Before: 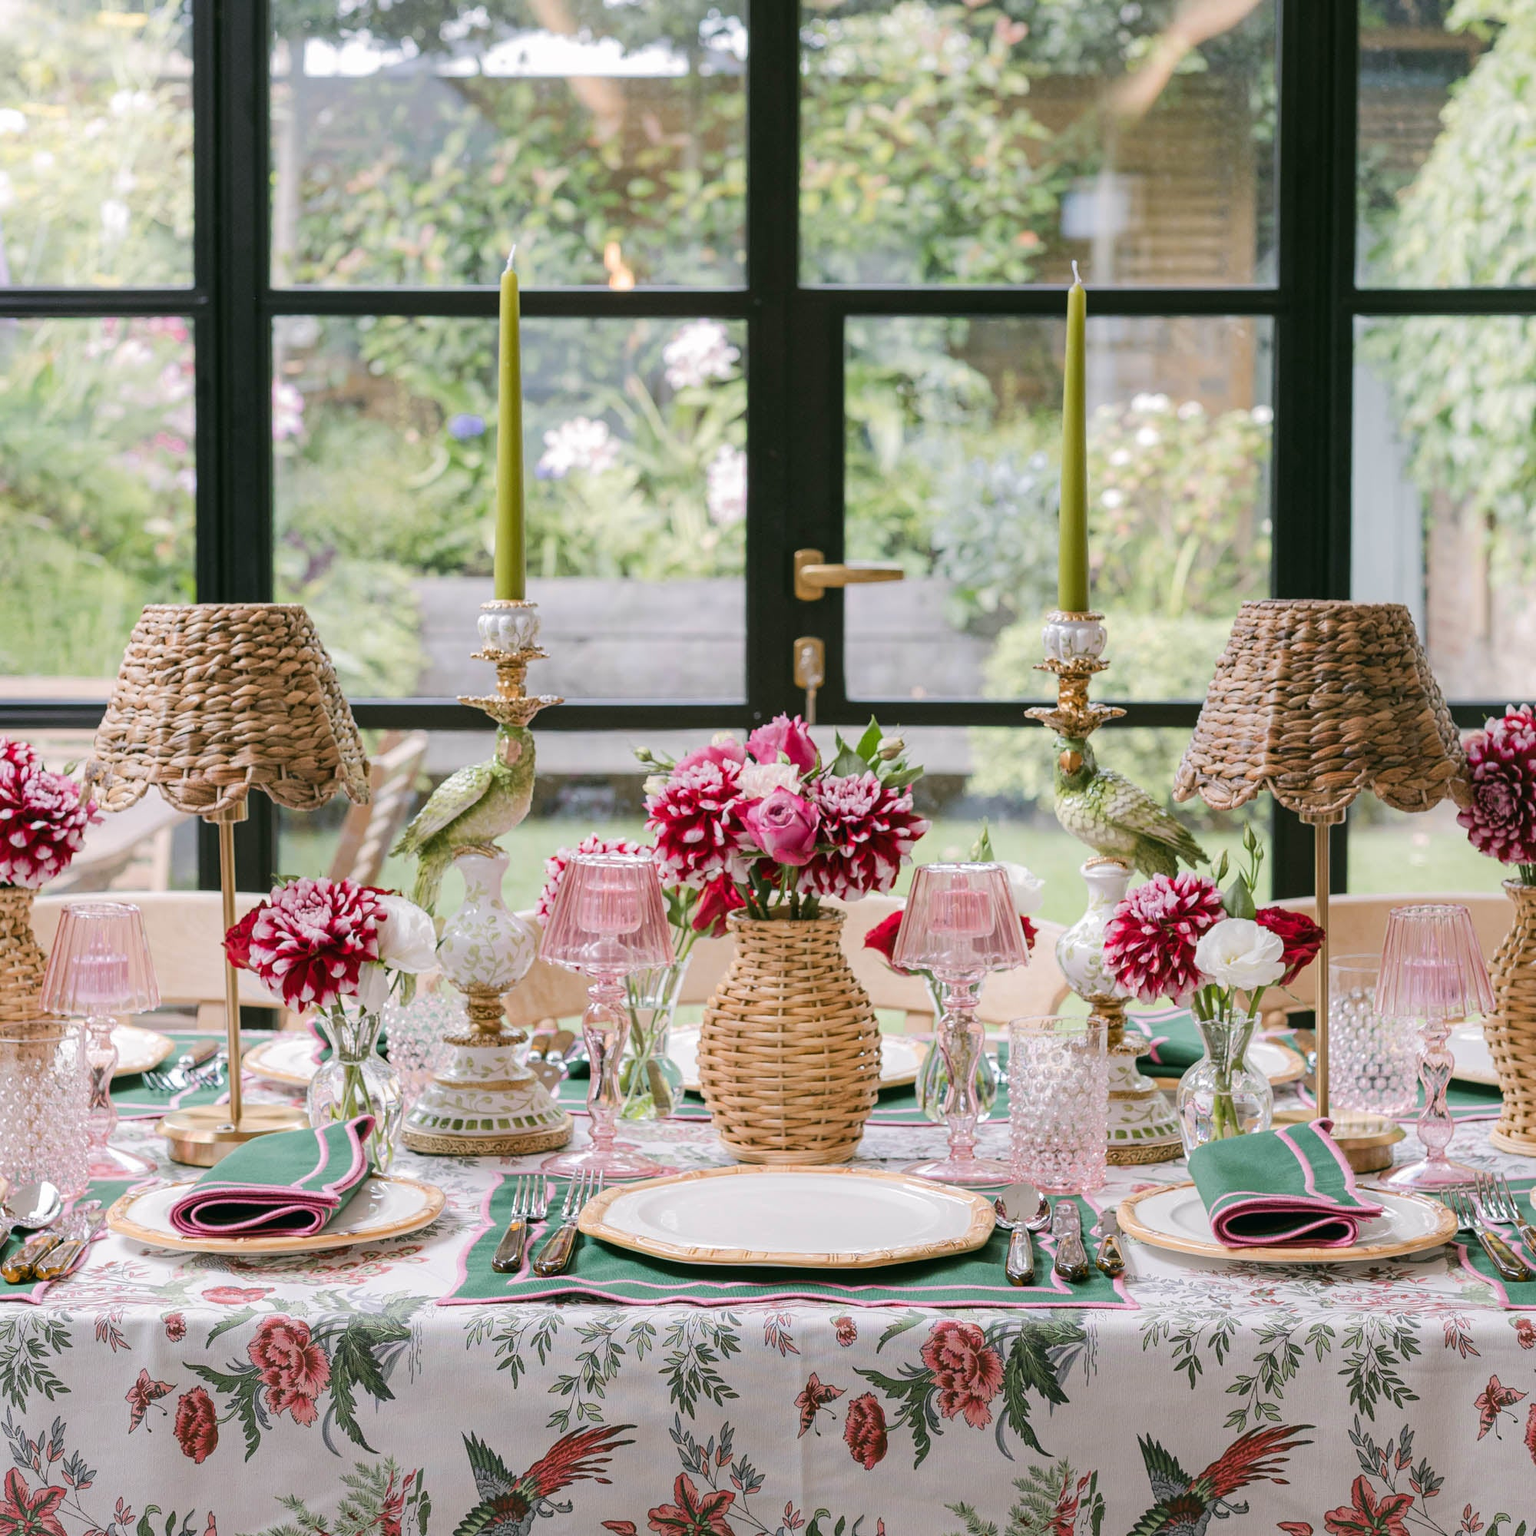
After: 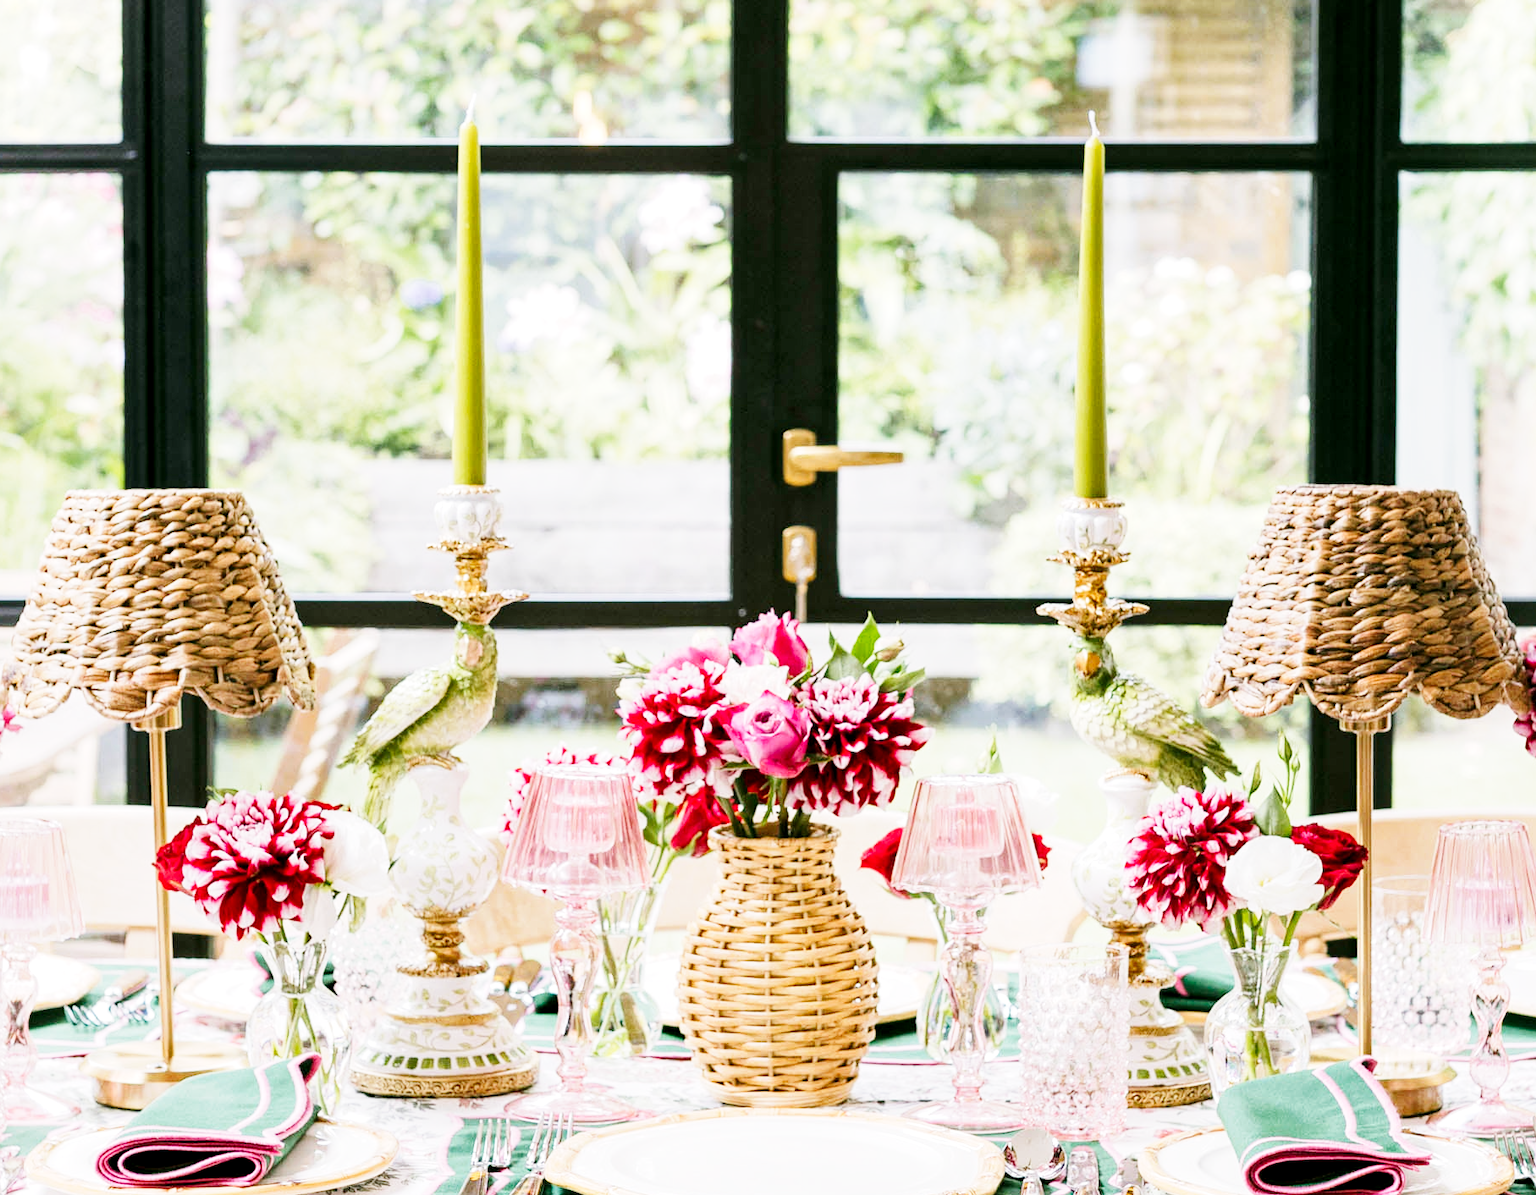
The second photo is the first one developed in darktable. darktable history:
local contrast: highlights 107%, shadows 103%, detail 119%, midtone range 0.2
crop: left 5.458%, top 10.406%, right 3.747%, bottom 18.908%
base curve: curves: ch0 [(0, 0) (0, 0.001) (0.001, 0.001) (0.004, 0.002) (0.007, 0.004) (0.015, 0.013) (0.033, 0.045) (0.052, 0.096) (0.075, 0.17) (0.099, 0.241) (0.163, 0.42) (0.219, 0.55) (0.259, 0.616) (0.327, 0.722) (0.365, 0.765) (0.522, 0.873) (0.547, 0.881) (0.689, 0.919) (0.826, 0.952) (1, 1)], preserve colors none
